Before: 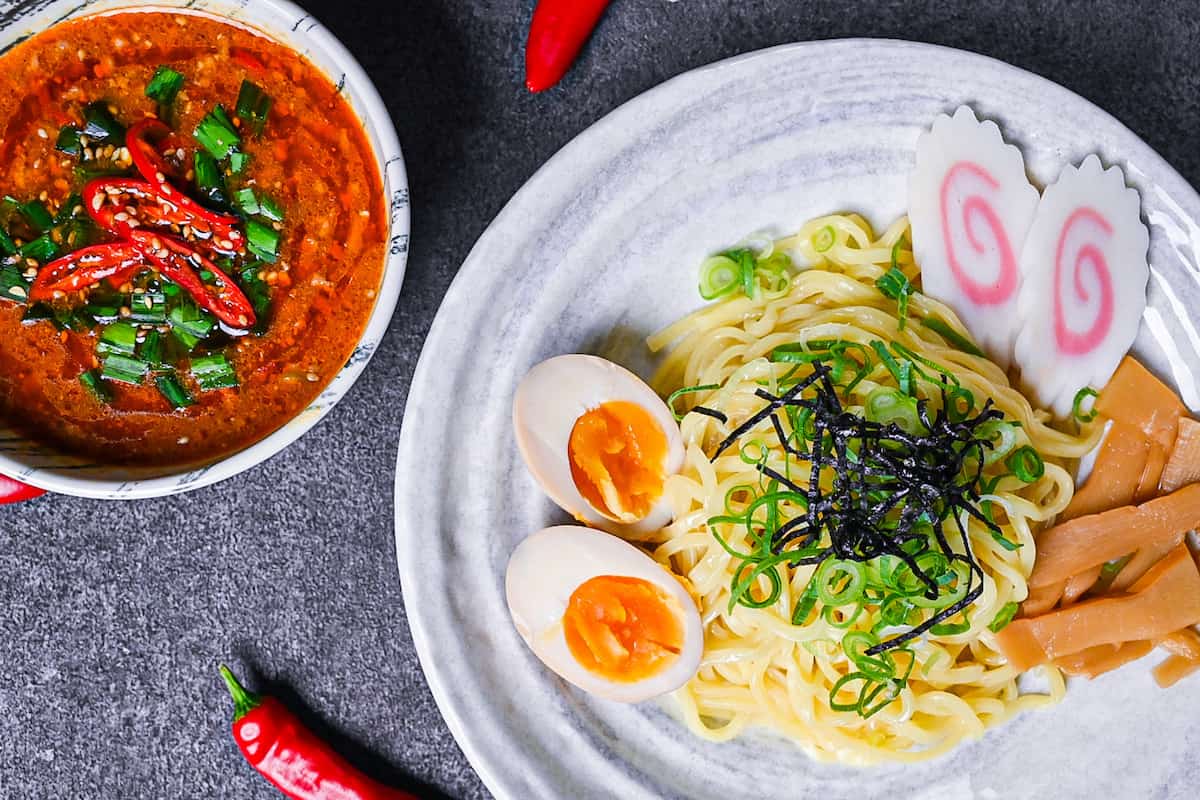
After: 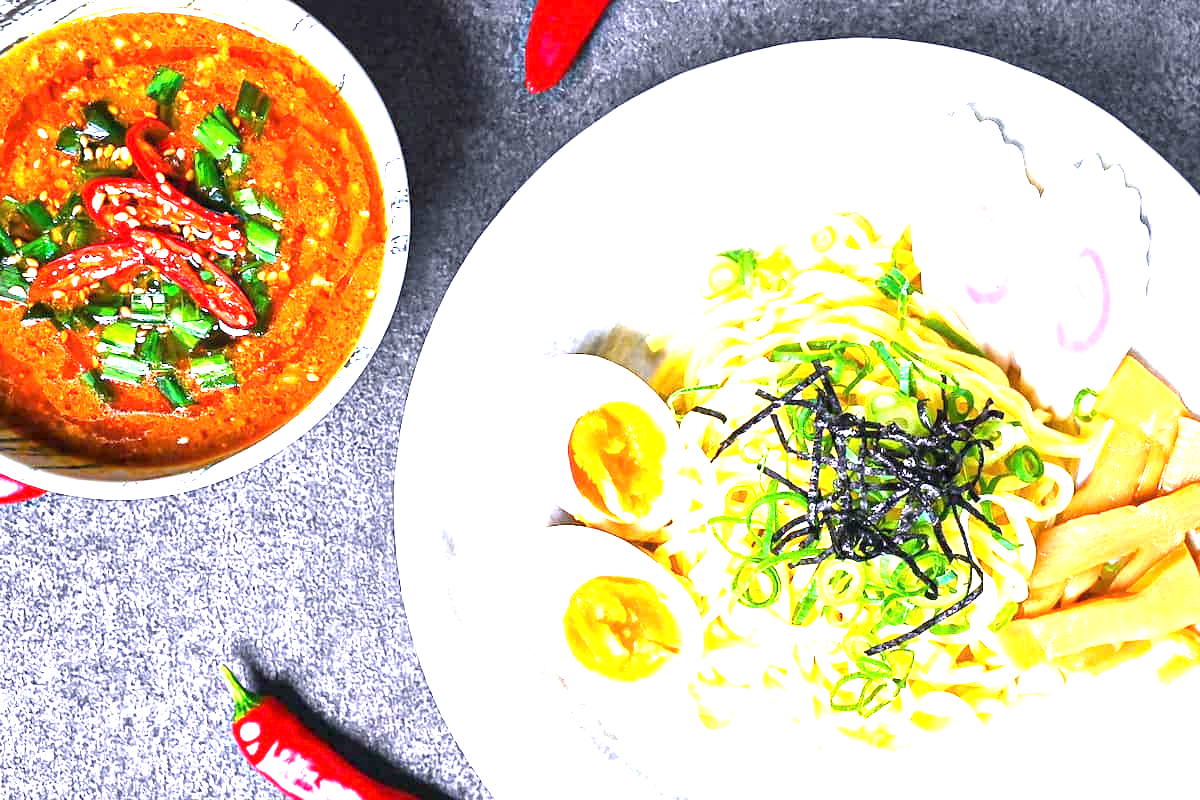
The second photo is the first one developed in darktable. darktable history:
tone equalizer: on, module defaults
exposure: exposure 2.207 EV, compensate highlight preservation false
